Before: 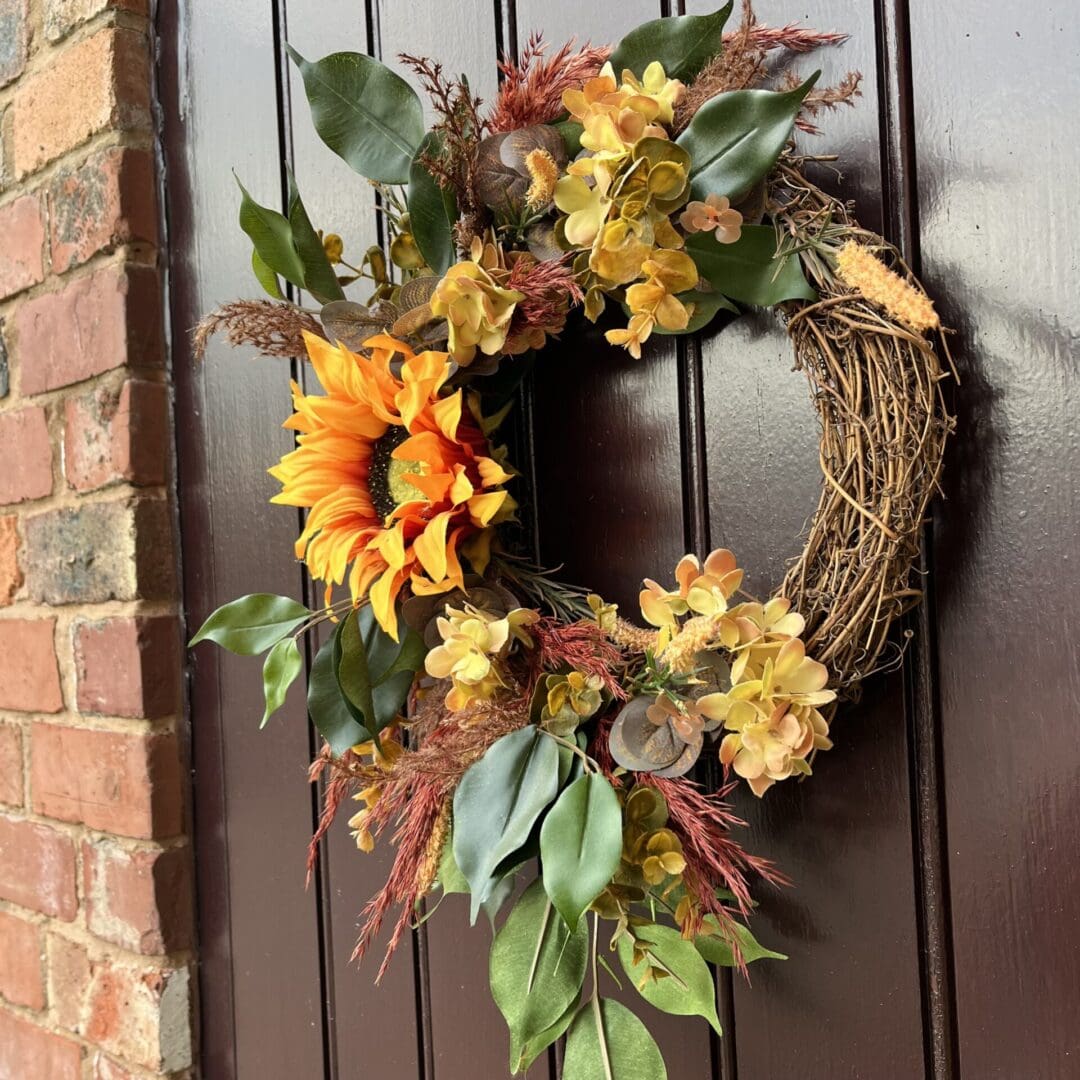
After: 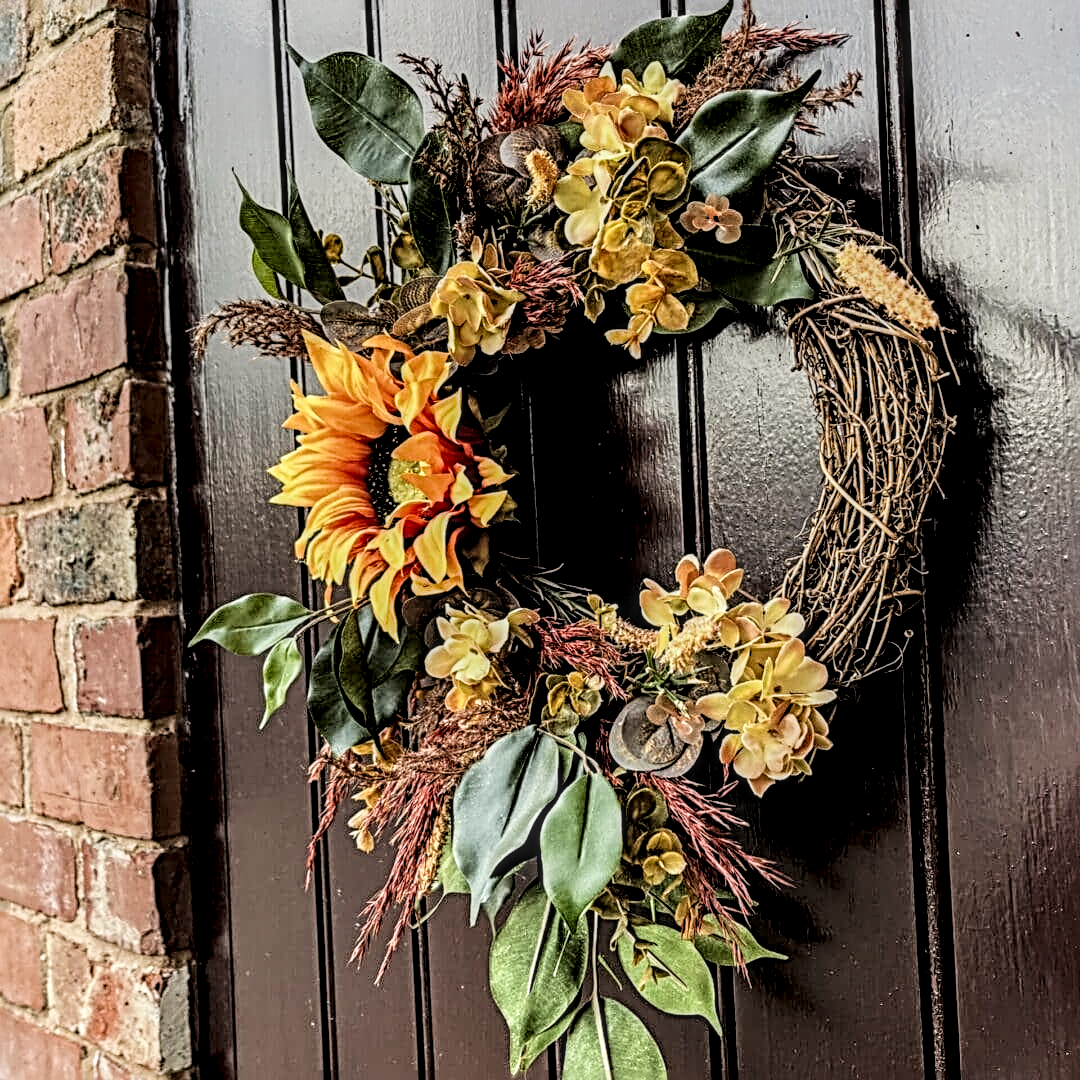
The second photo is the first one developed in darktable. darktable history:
sharpen: radius 3.69, amount 0.928
filmic rgb: black relative exposure -5 EV, hardness 2.88, contrast 1.3, highlights saturation mix -30%
local contrast: highlights 0%, shadows 0%, detail 182%
